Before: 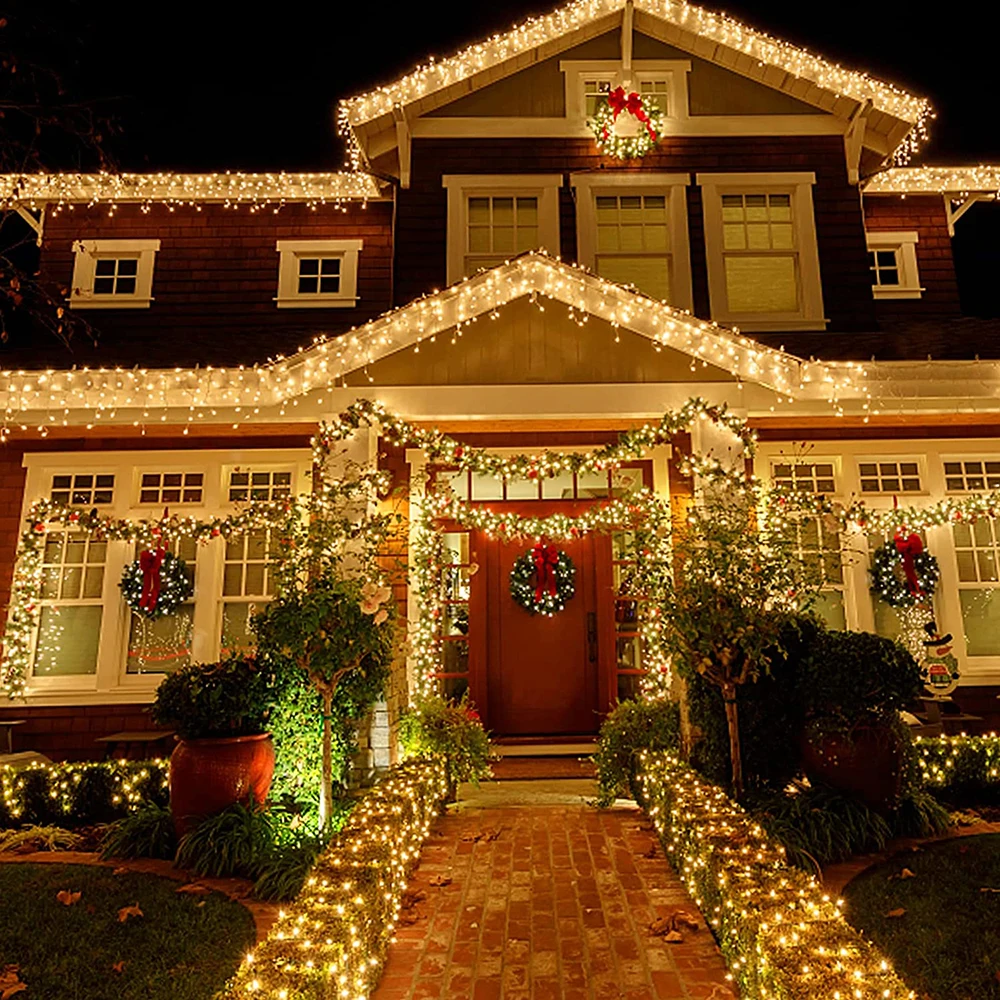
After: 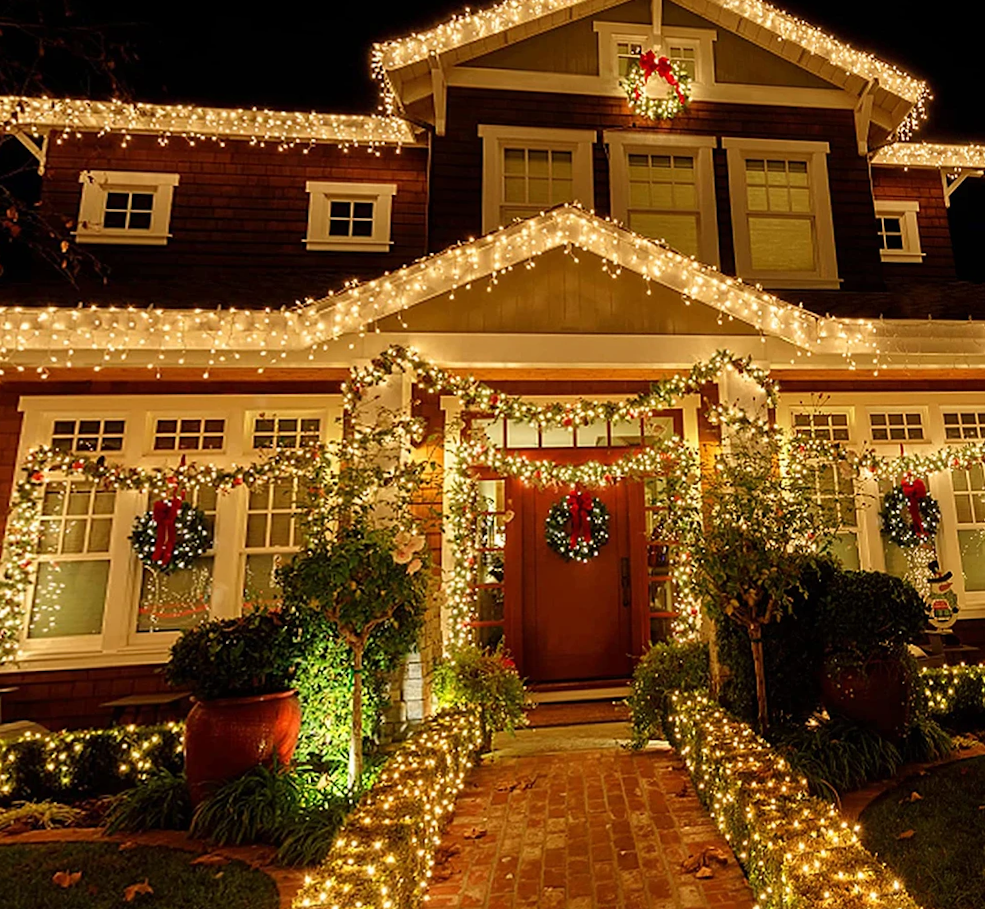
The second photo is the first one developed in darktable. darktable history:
exposure: compensate highlight preservation false
rotate and perspective: rotation -0.013°, lens shift (vertical) -0.027, lens shift (horizontal) 0.178, crop left 0.016, crop right 0.989, crop top 0.082, crop bottom 0.918
